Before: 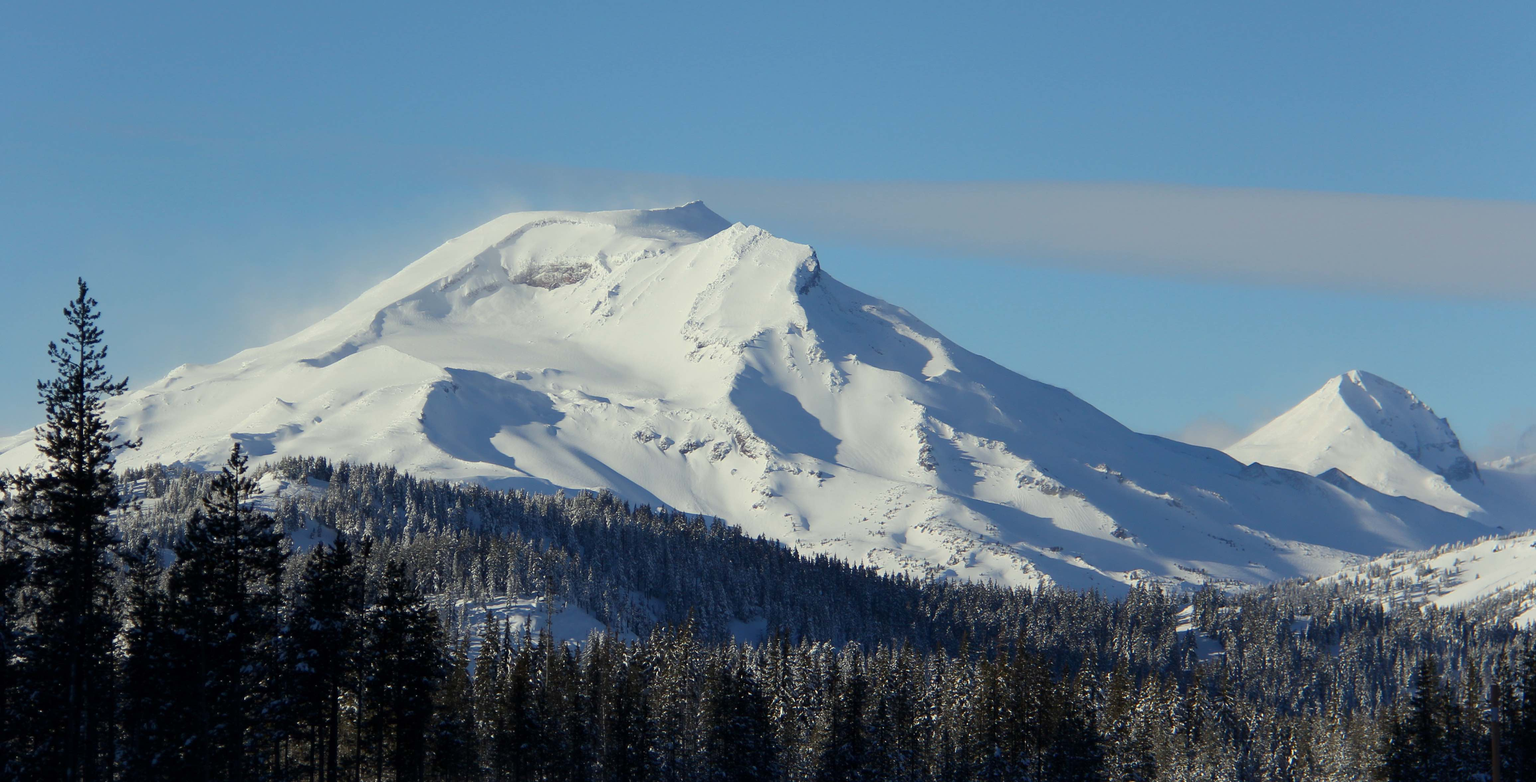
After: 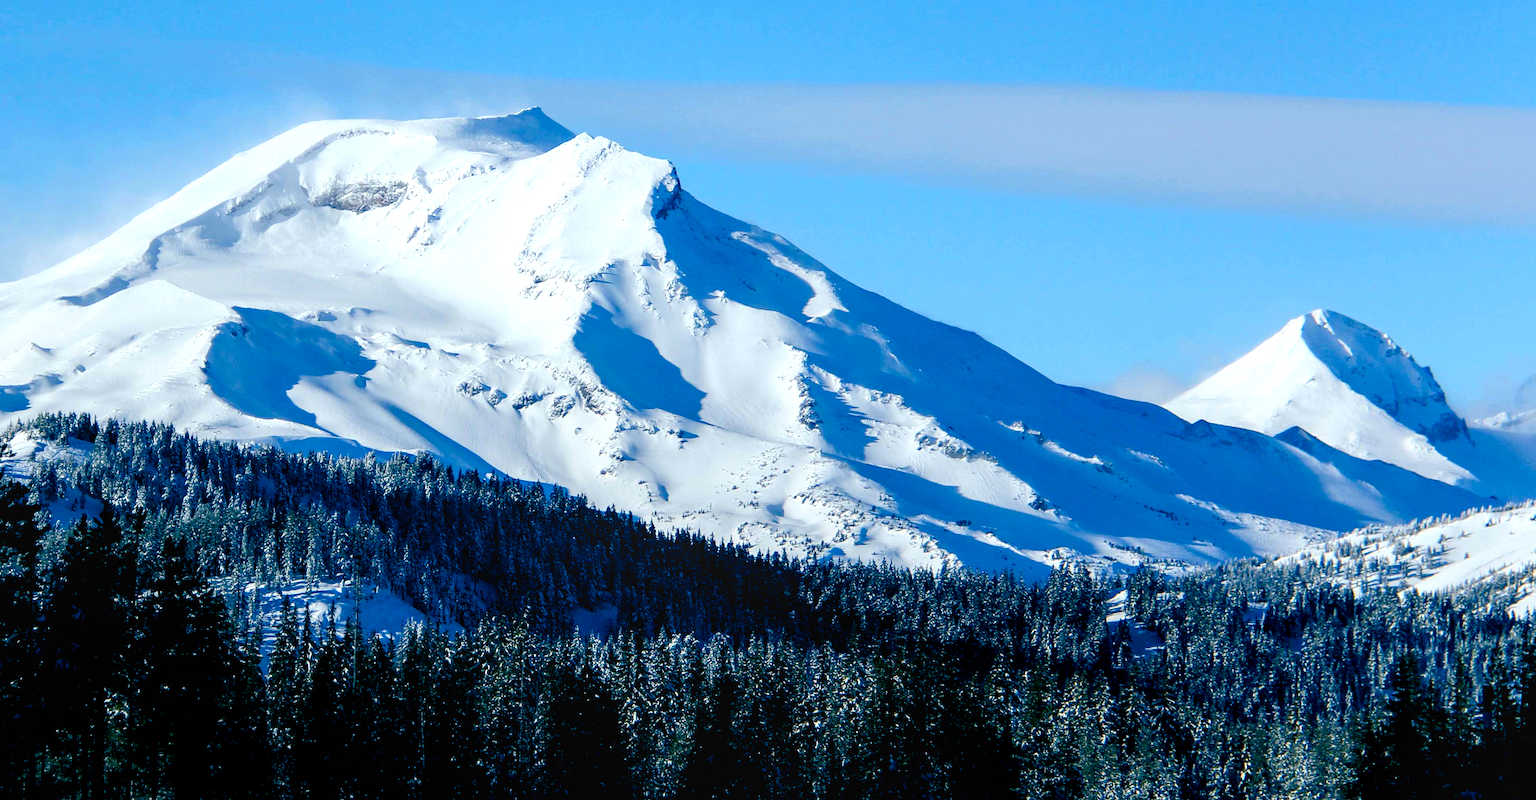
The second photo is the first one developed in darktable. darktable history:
exposure: black level correction 0.007, exposure 0.159 EV, compensate highlight preservation false
contrast brightness saturation: contrast 0.1, brightness 0.02, saturation 0.02
crop: left 16.315%, top 14.246%
tone equalizer: -8 EV -0.417 EV, -7 EV -0.389 EV, -6 EV -0.333 EV, -5 EV -0.222 EV, -3 EV 0.222 EV, -2 EV 0.333 EV, -1 EV 0.389 EV, +0 EV 0.417 EV, edges refinement/feathering 500, mask exposure compensation -1.57 EV, preserve details no
color calibration: x 0.372, y 0.386, temperature 4283.97 K
color balance rgb: shadows lift › luminance -28.76%, shadows lift › chroma 10%, shadows lift › hue 230°, power › chroma 0.5%, power › hue 215°, highlights gain › luminance 7.14%, highlights gain › chroma 1%, highlights gain › hue 50°, global offset › luminance -0.29%, global offset › hue 260°, perceptual saturation grading › global saturation 20%, perceptual saturation grading › highlights -13.92%, perceptual saturation grading › shadows 50%
local contrast: on, module defaults
